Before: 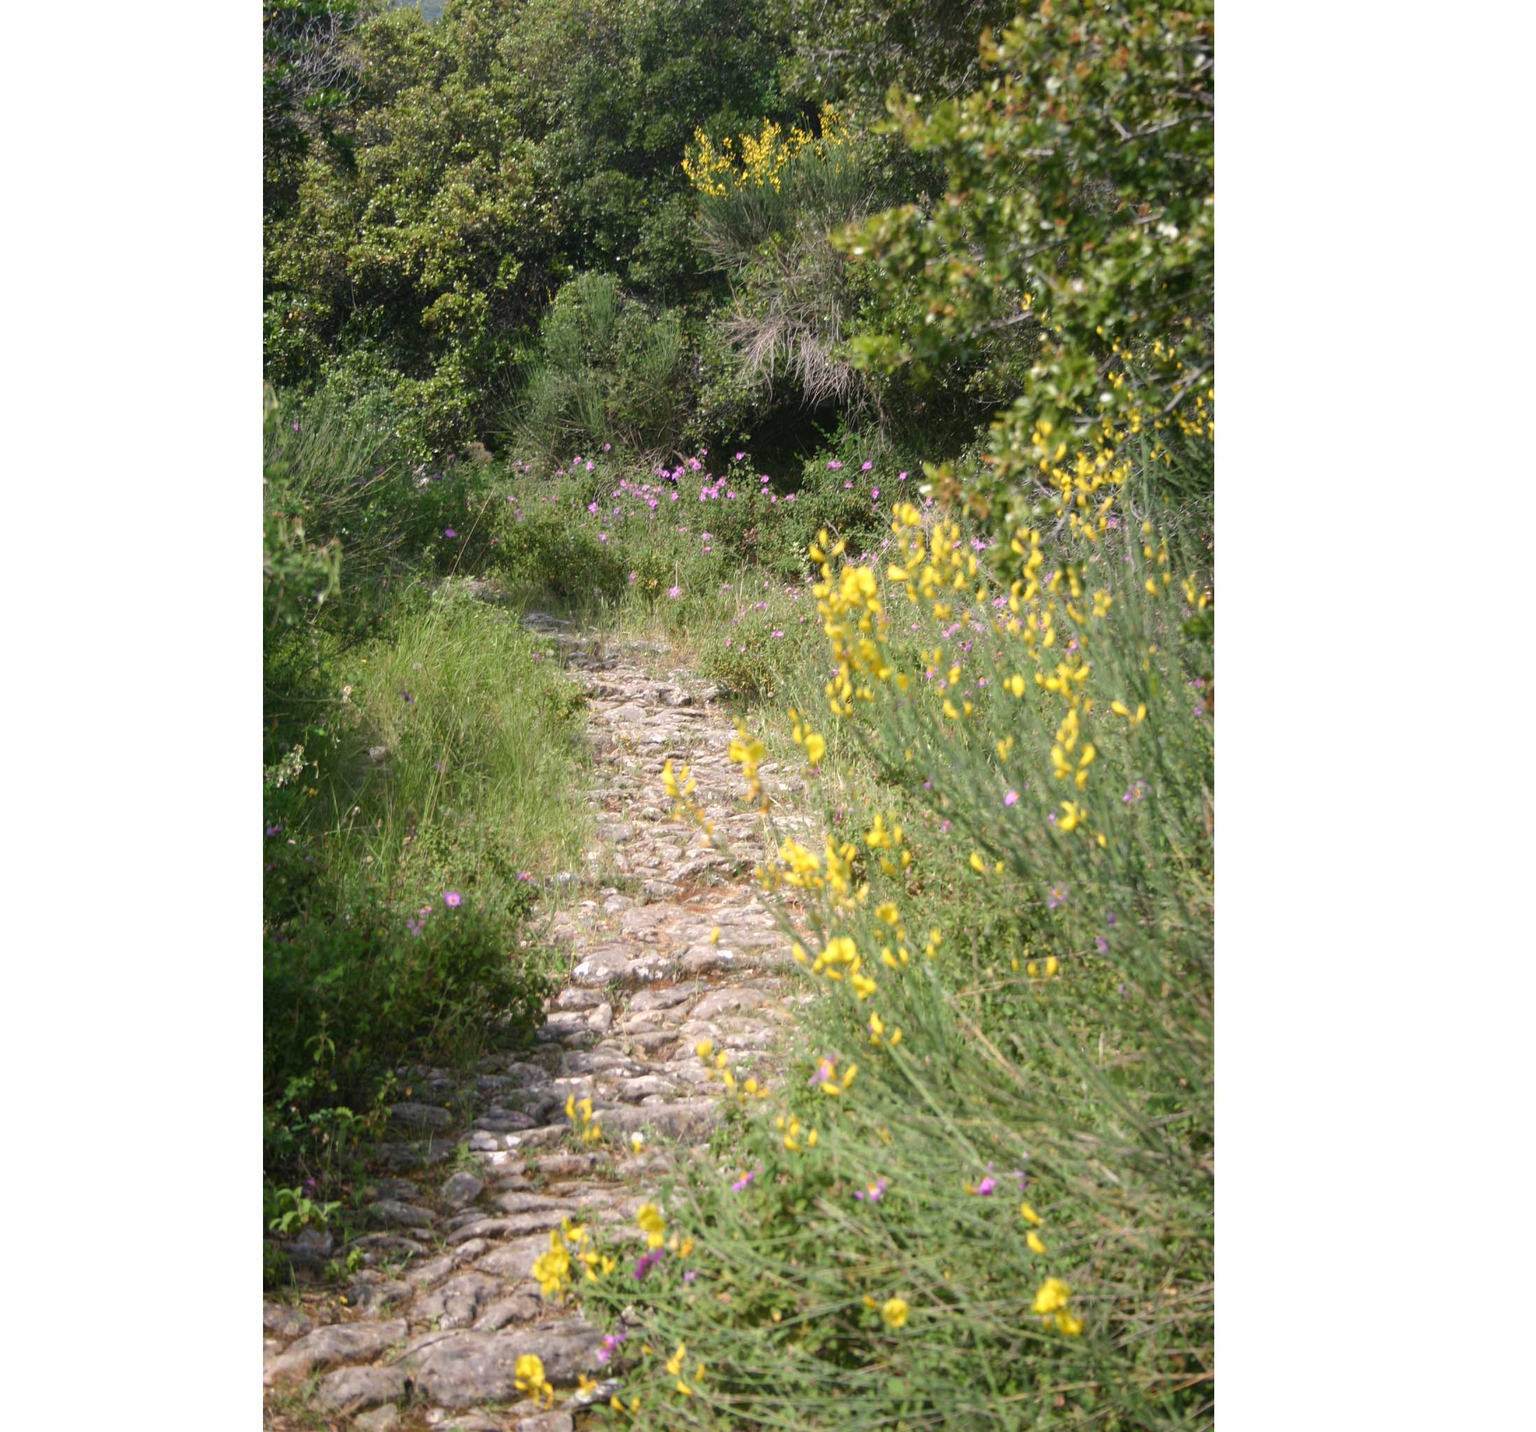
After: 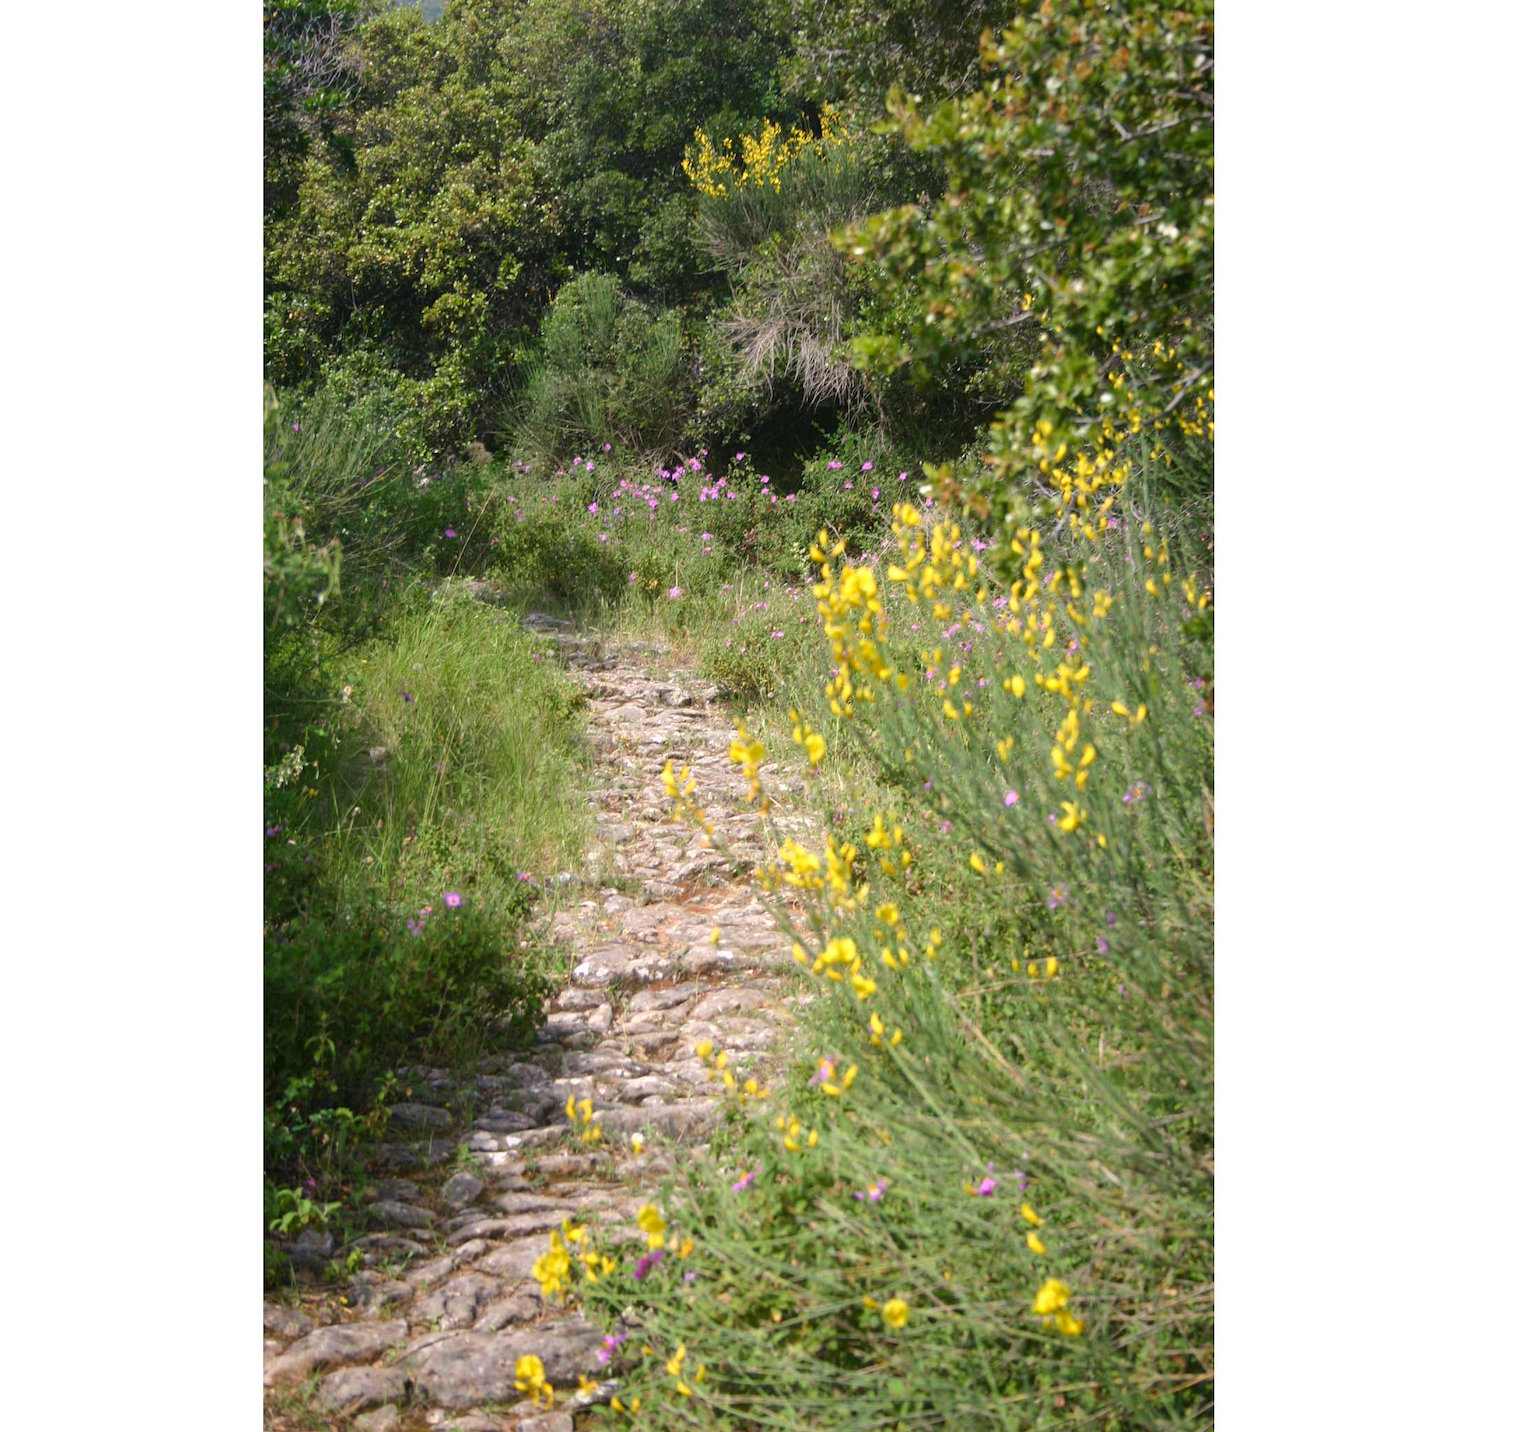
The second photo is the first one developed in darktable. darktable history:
color correction: highlights b* 0.05, saturation 1.11
